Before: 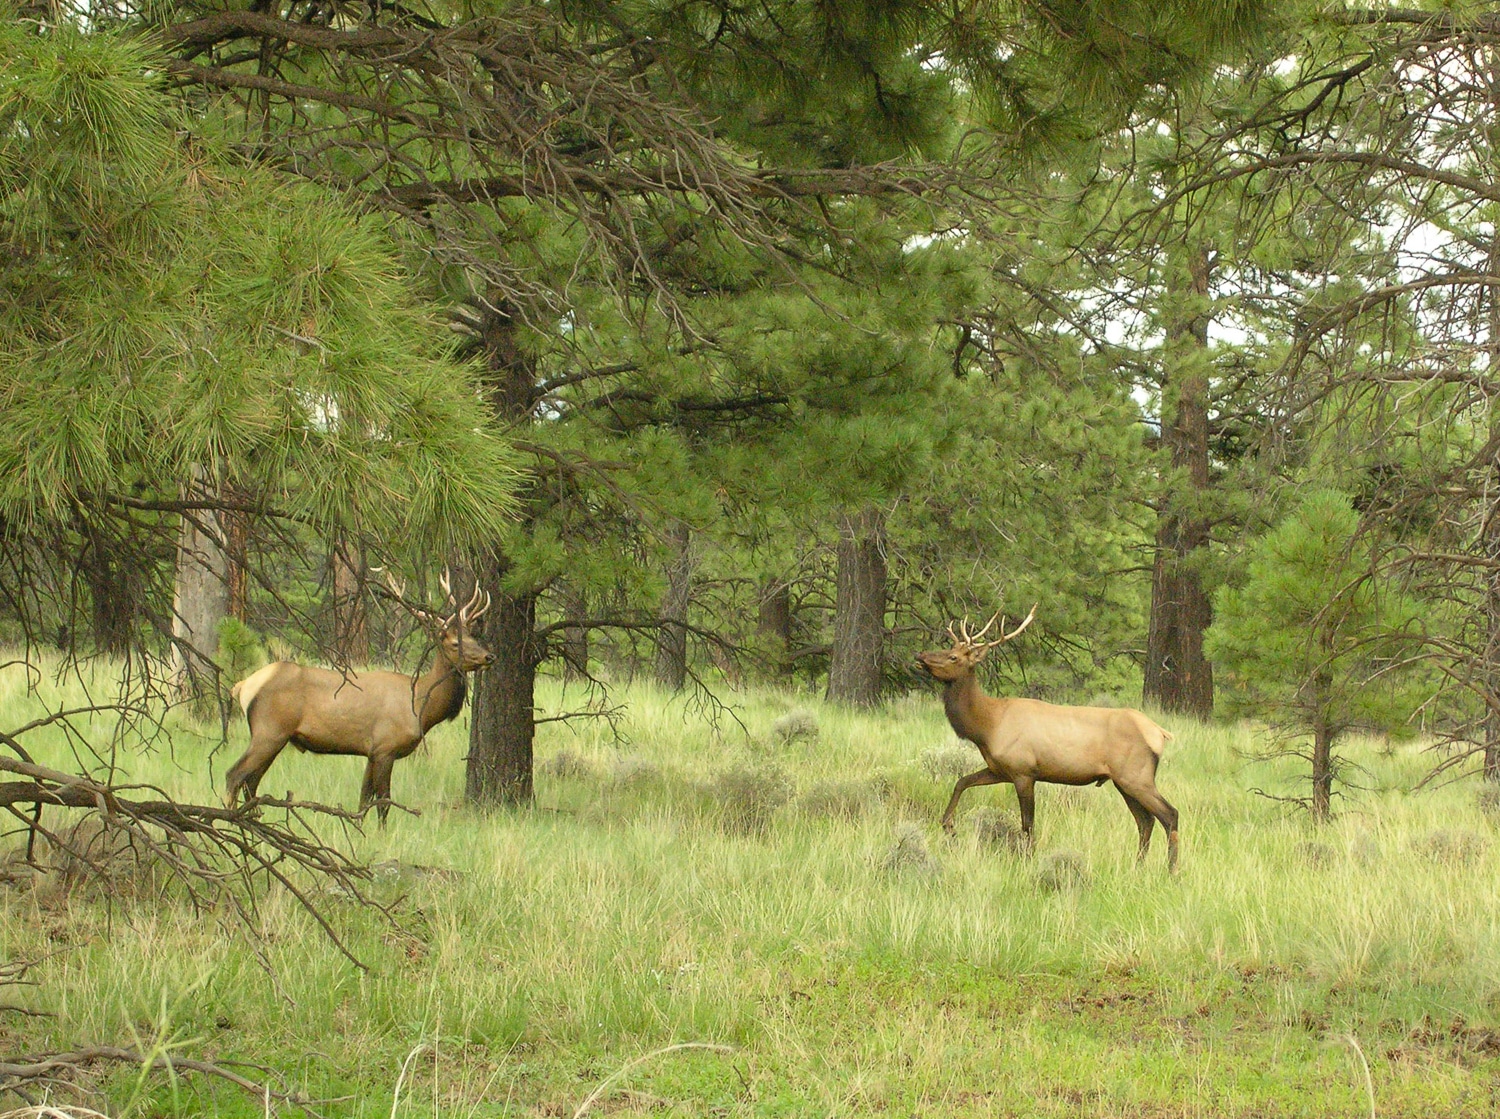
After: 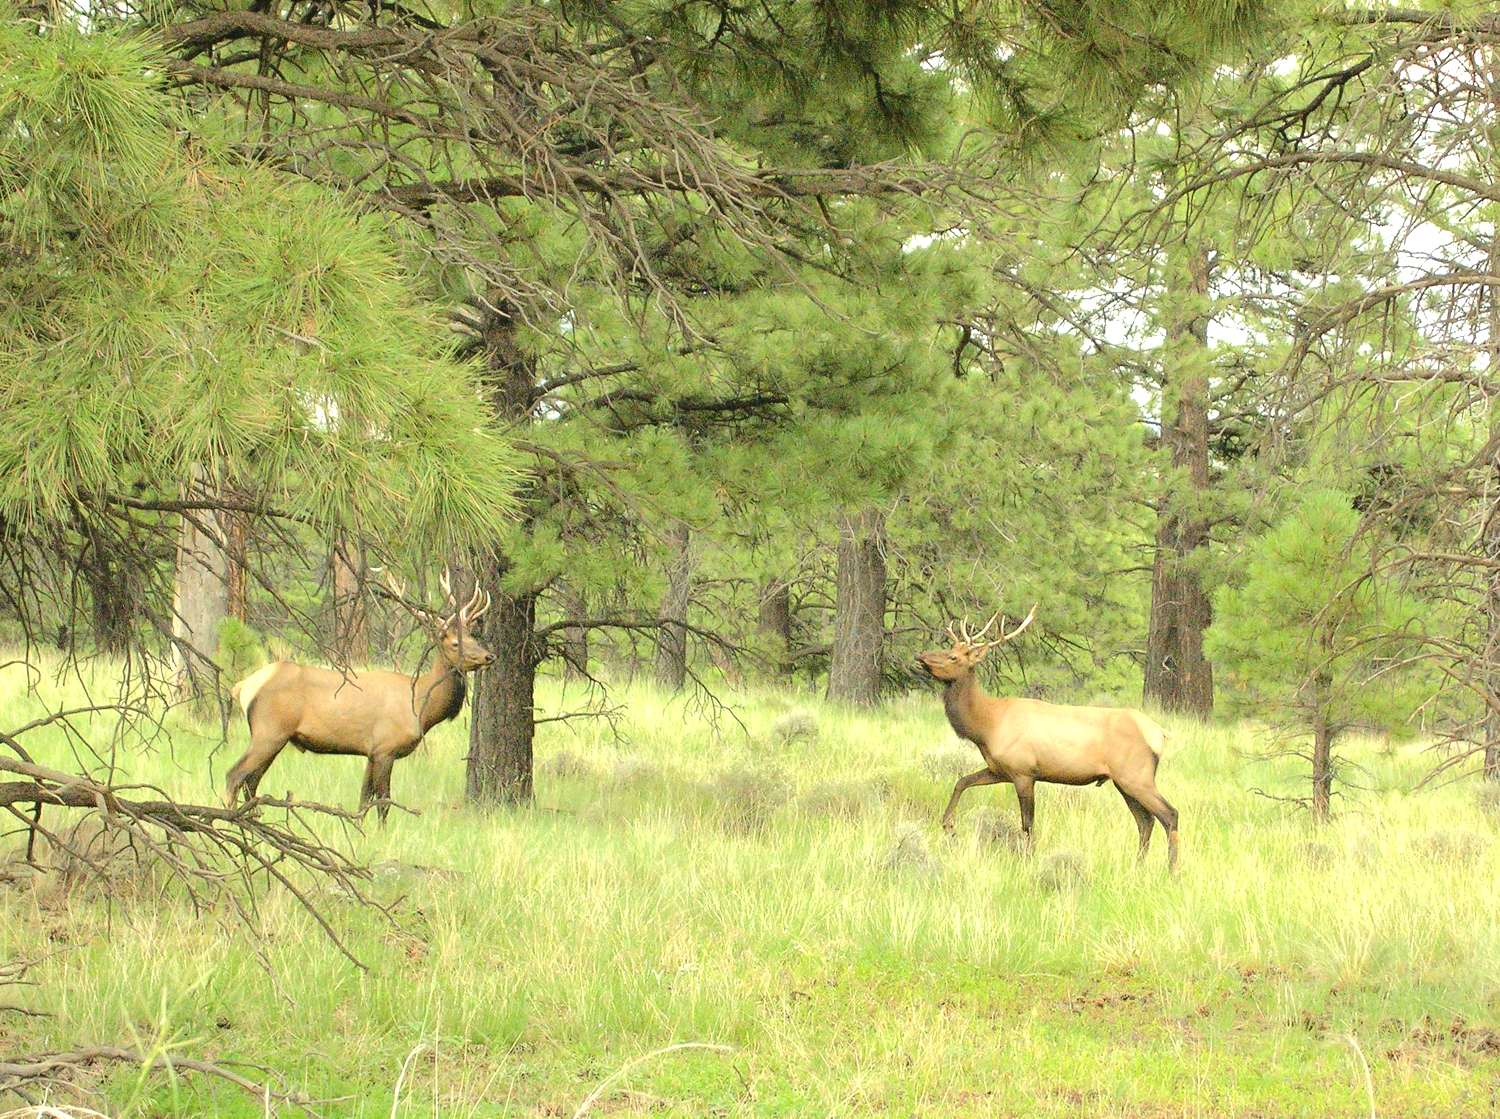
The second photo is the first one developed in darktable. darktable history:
exposure: exposure 0.6 EV, compensate highlight preservation false
tone curve: curves: ch0 [(0, 0) (0.003, 0.064) (0.011, 0.065) (0.025, 0.061) (0.044, 0.068) (0.069, 0.083) (0.1, 0.102) (0.136, 0.126) (0.177, 0.172) (0.224, 0.225) (0.277, 0.306) (0.335, 0.397) (0.399, 0.483) (0.468, 0.56) (0.543, 0.634) (0.623, 0.708) (0.709, 0.77) (0.801, 0.832) (0.898, 0.899) (1, 1)], color space Lab, independent channels, preserve colors none
